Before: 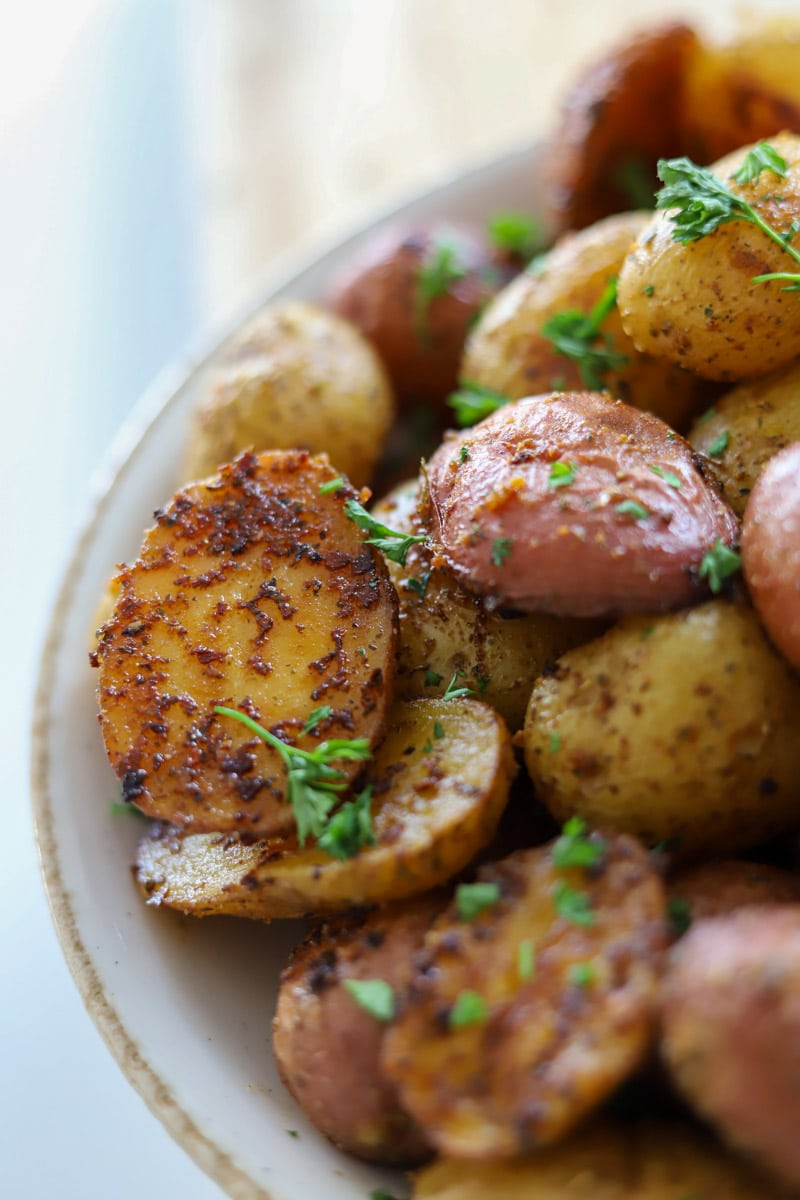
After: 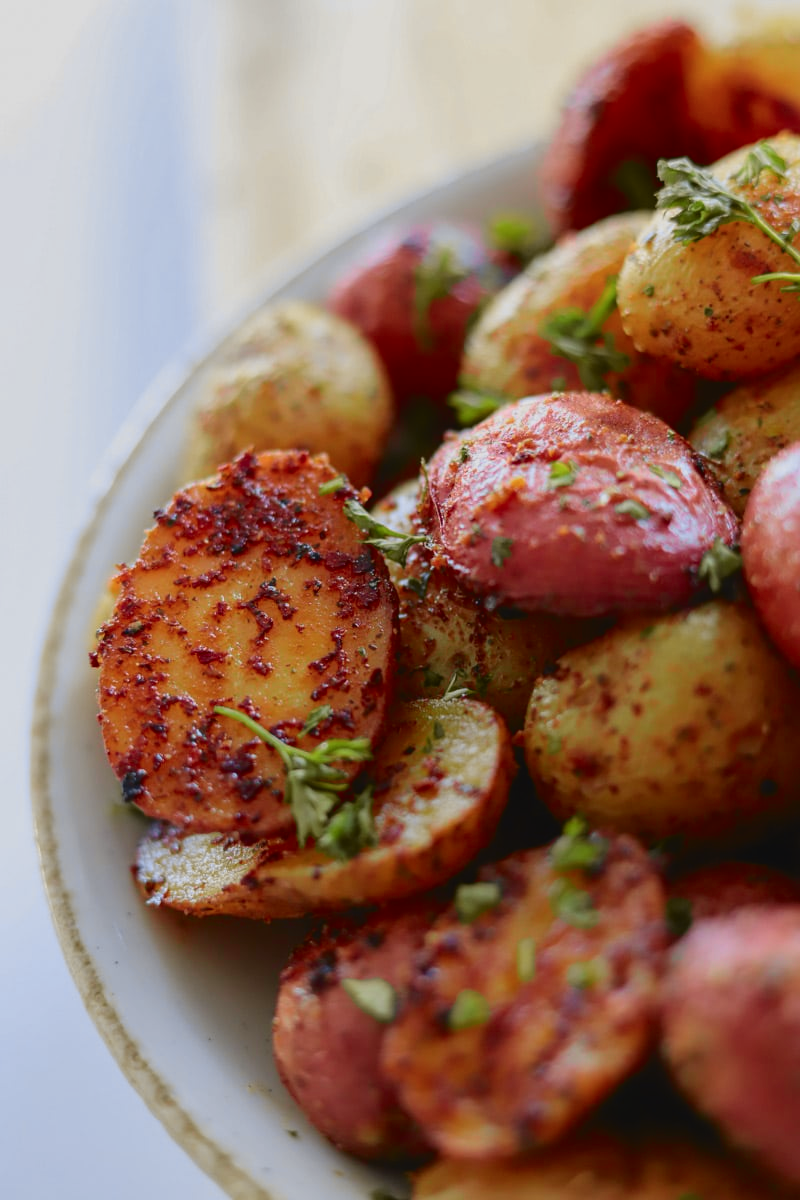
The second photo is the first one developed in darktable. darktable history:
exposure: exposure -0.582 EV, compensate highlight preservation false
color balance rgb: linear chroma grading › global chroma 1.5%, linear chroma grading › mid-tones -1%, perceptual saturation grading › global saturation -3%, perceptual saturation grading › shadows -2%
tone curve: curves: ch0 [(0, 0.036) (0.119, 0.115) (0.466, 0.498) (0.715, 0.767) (0.817, 0.865) (1, 0.998)]; ch1 [(0, 0) (0.377, 0.424) (0.442, 0.491) (0.487, 0.498) (0.514, 0.512) (0.536, 0.577) (0.66, 0.724) (1, 1)]; ch2 [(0, 0) (0.38, 0.405) (0.463, 0.443) (0.492, 0.486) (0.526, 0.541) (0.578, 0.598) (1, 1)], color space Lab, independent channels, preserve colors none
